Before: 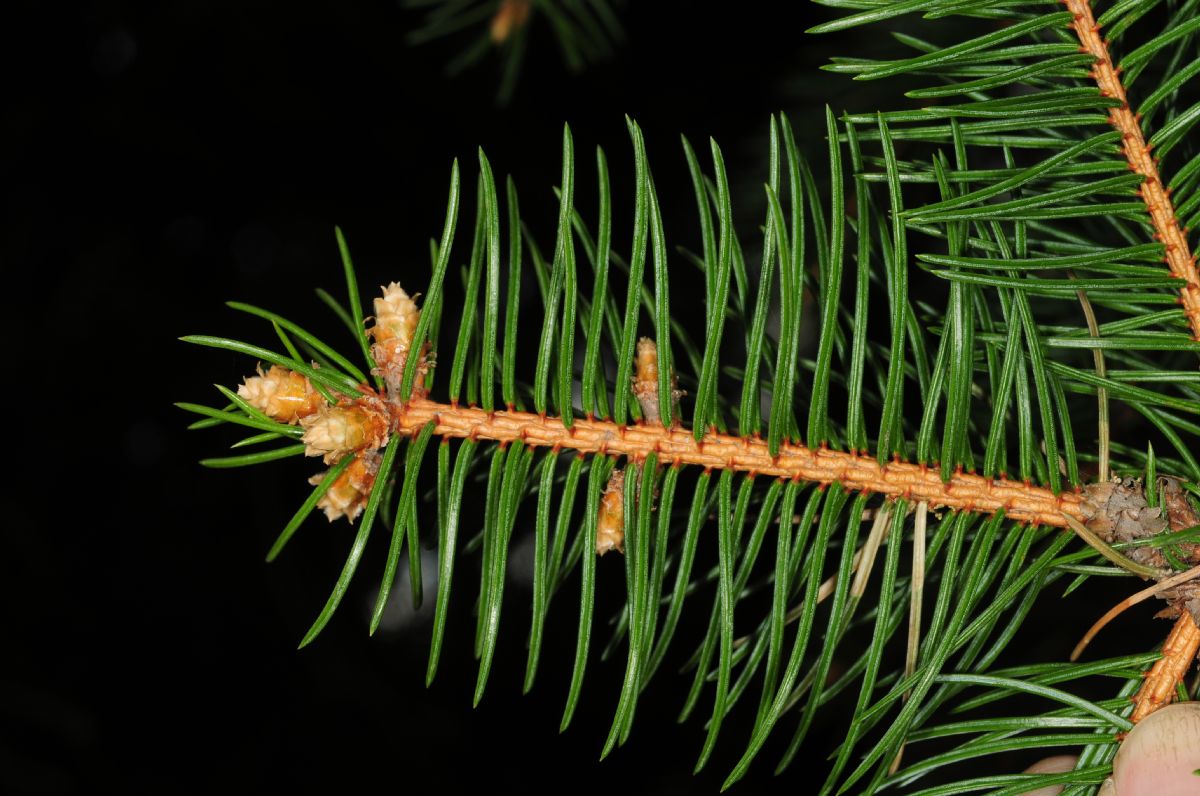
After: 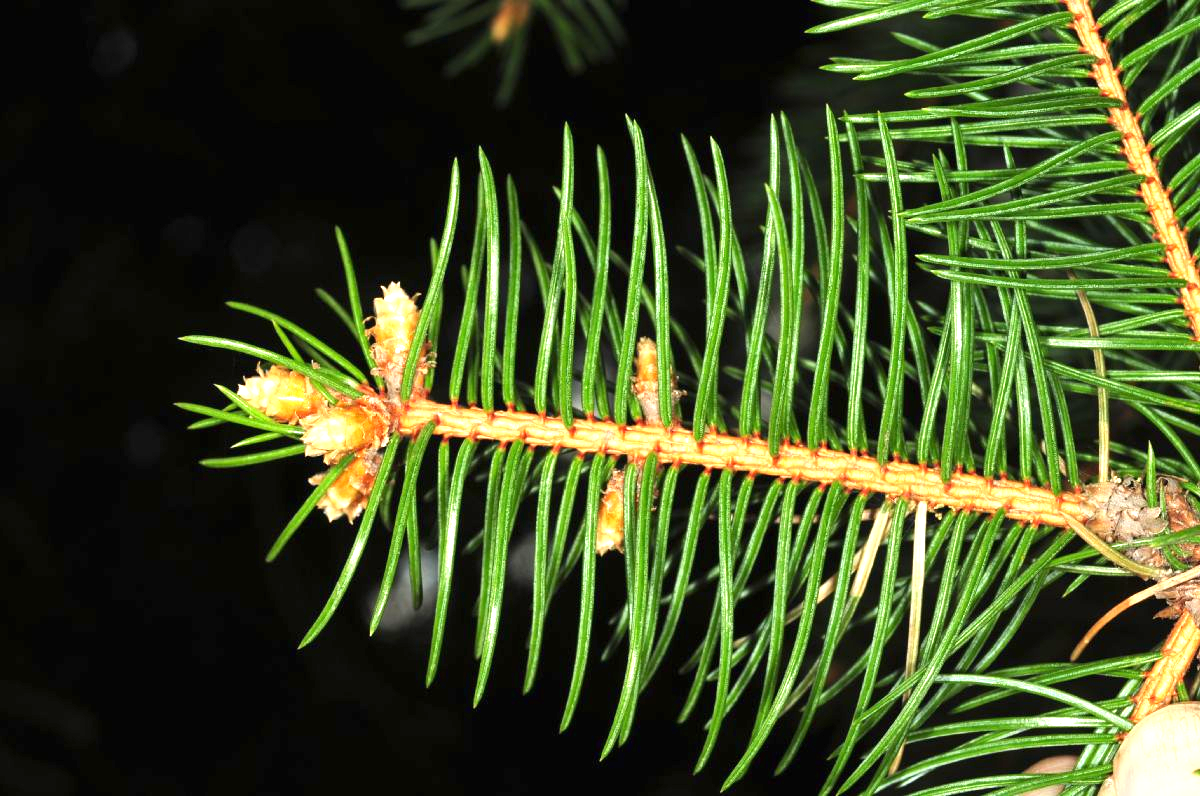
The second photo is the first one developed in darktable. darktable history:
exposure: black level correction 0, exposure 1.469 EV, compensate exposure bias true, compensate highlight preservation false
